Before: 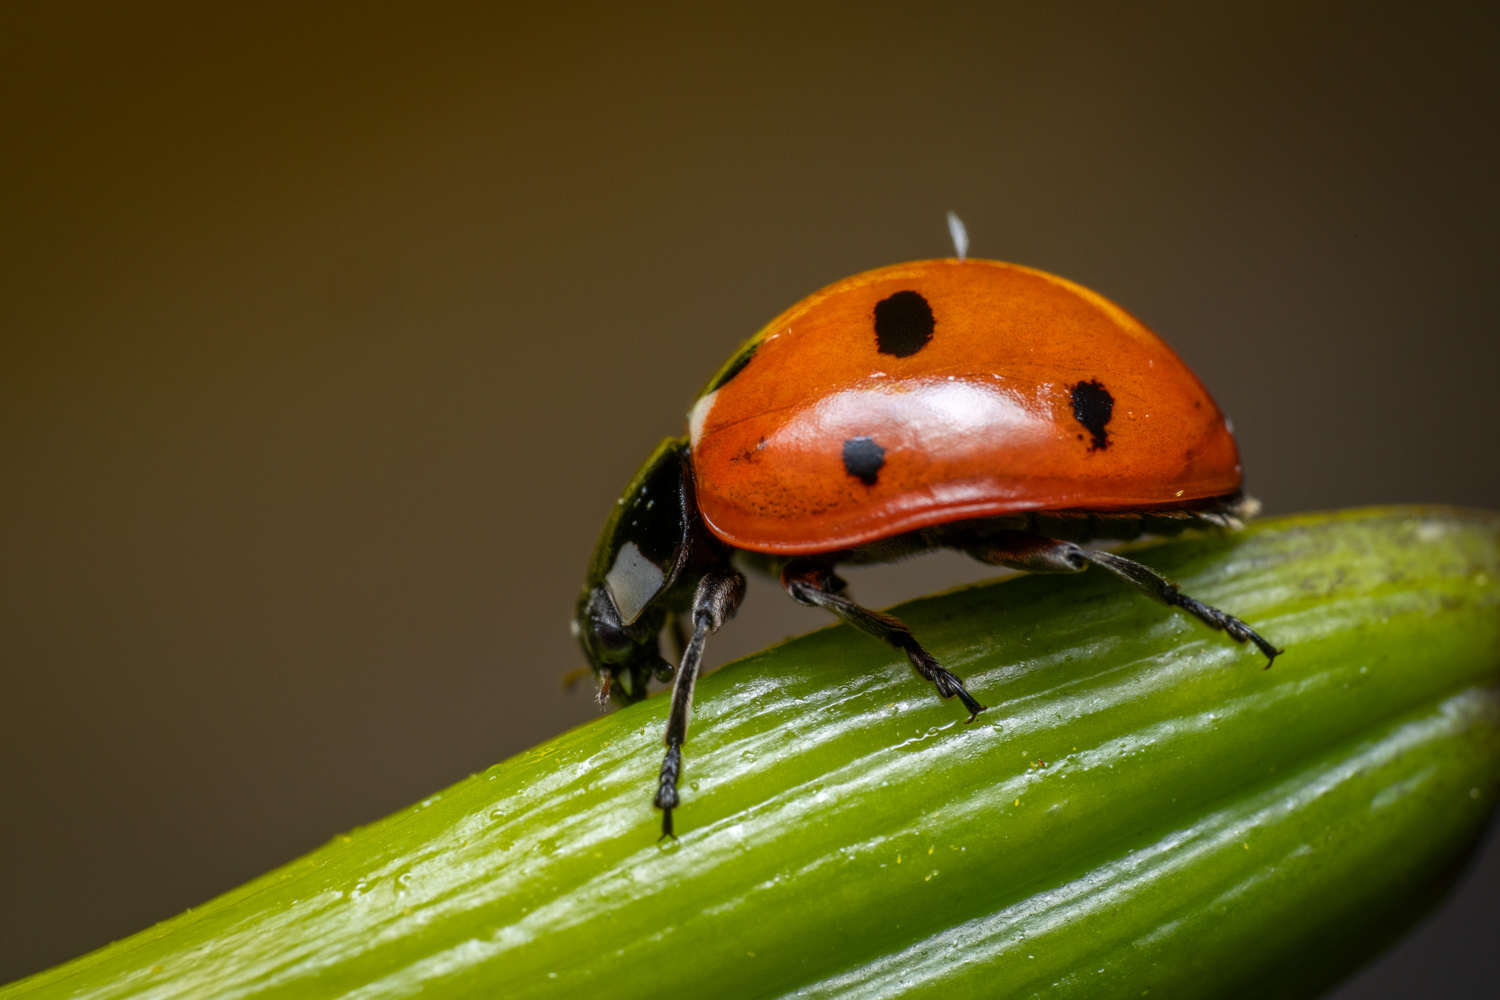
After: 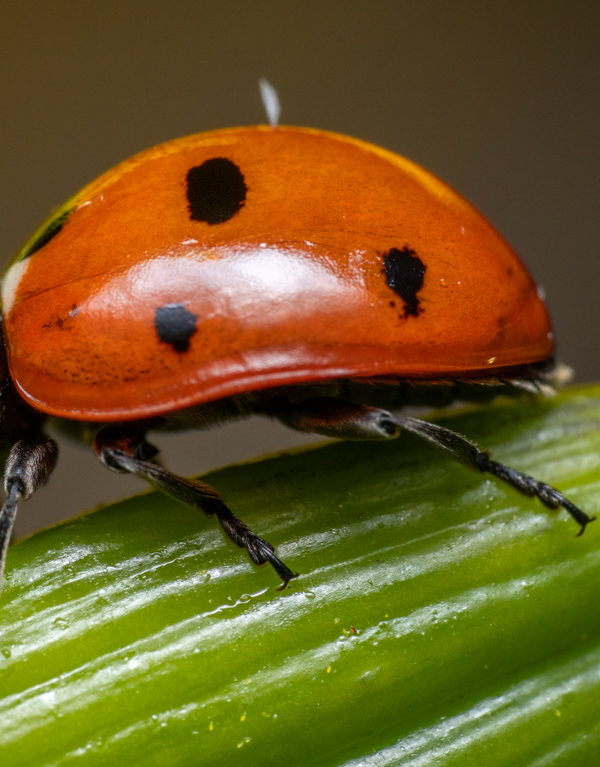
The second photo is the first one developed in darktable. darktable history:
crop: left 45.928%, top 13.385%, right 14.028%, bottom 9.905%
